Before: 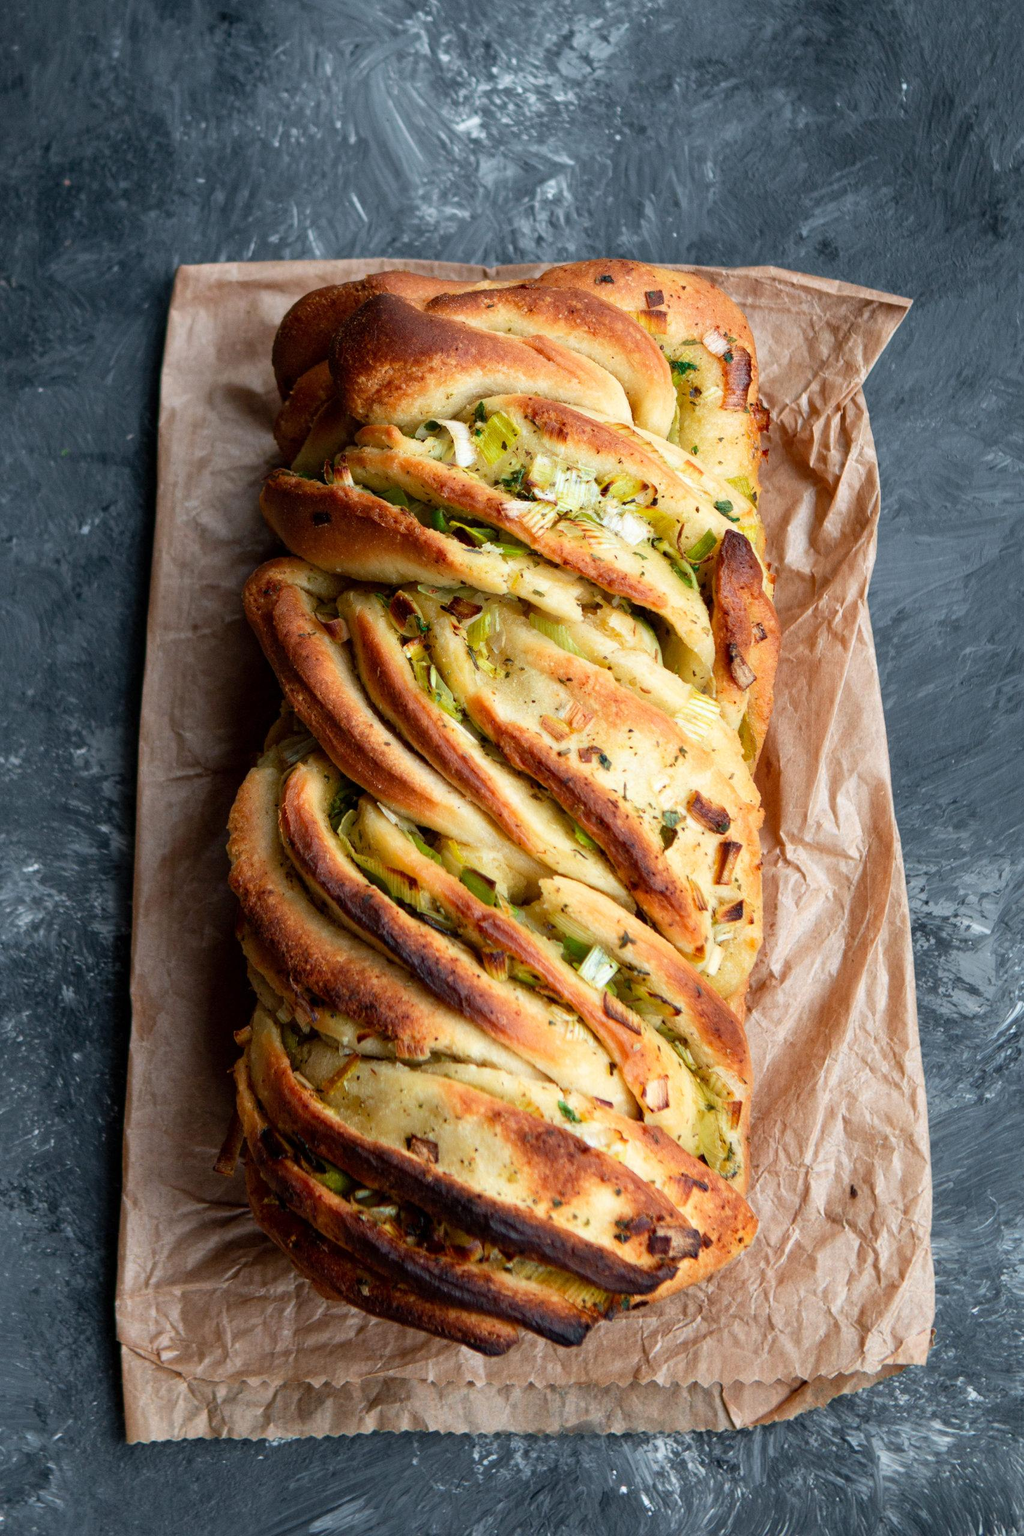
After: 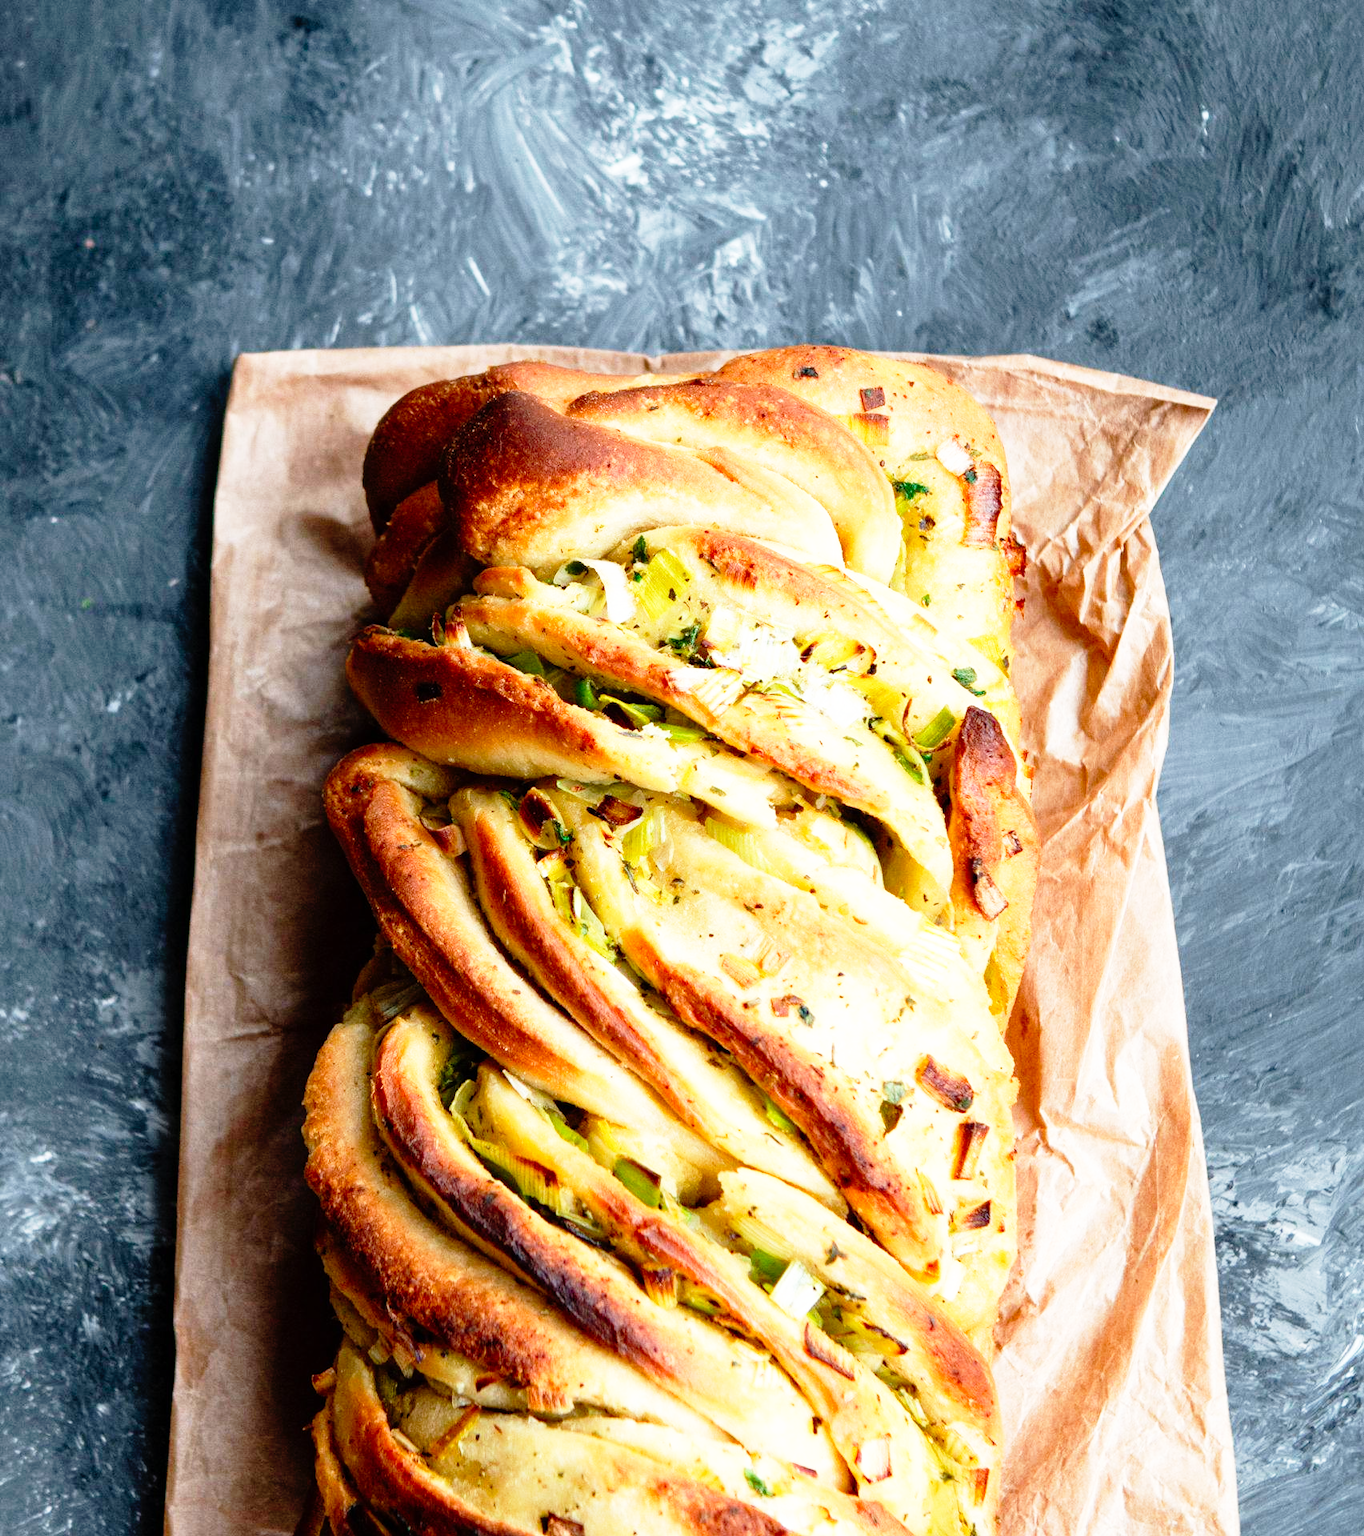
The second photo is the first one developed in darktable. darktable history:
base curve: curves: ch0 [(0, 0) (0.012, 0.01) (0.073, 0.168) (0.31, 0.711) (0.645, 0.957) (1, 1)], preserve colors none
crop: bottom 24.988%
